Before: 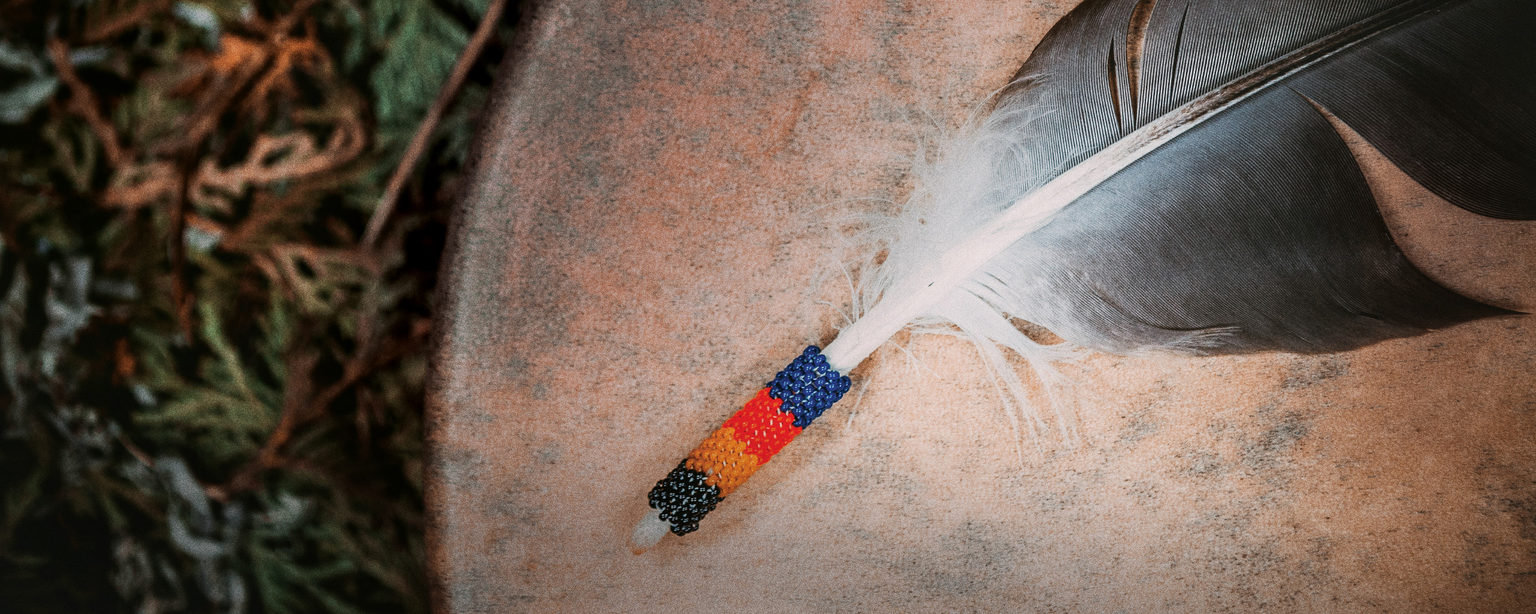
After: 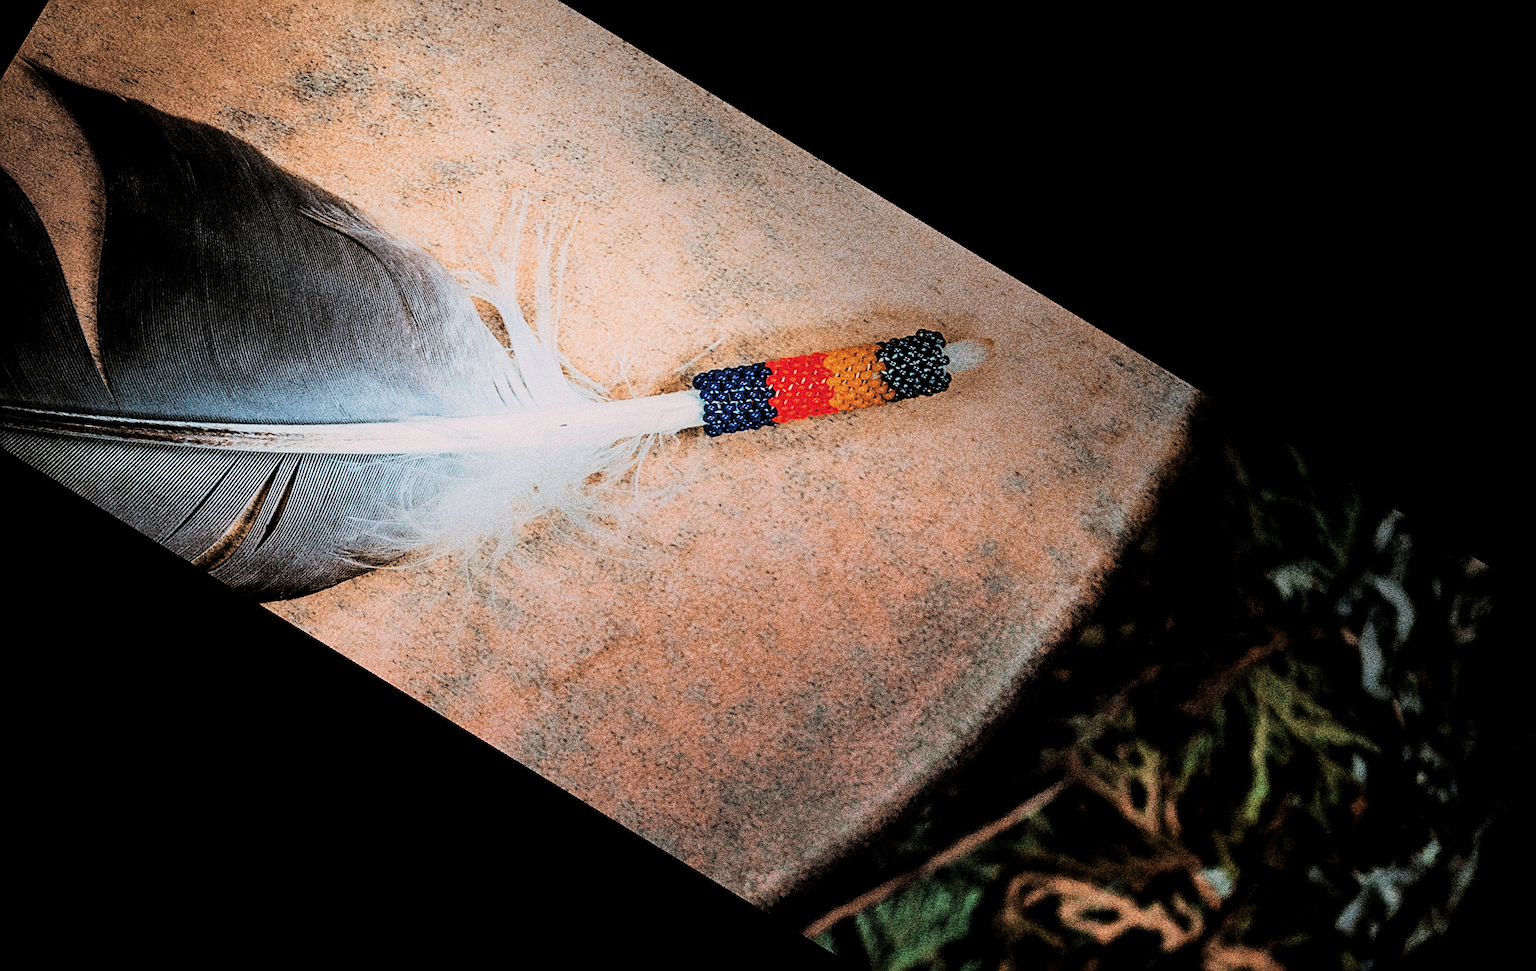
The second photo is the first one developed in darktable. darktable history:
sharpen: on, module defaults
velvia: strength 45%
crop and rotate: angle 148.68°, left 9.111%, top 15.603%, right 4.588%, bottom 17.041%
grain: coarseness 0.47 ISO
filmic rgb: black relative exposure -5 EV, white relative exposure 3.2 EV, hardness 3.42, contrast 1.2, highlights saturation mix -30%
white balance: red 0.986, blue 1.01
tone curve: curves: ch0 [(0.021, 0) (0.104, 0.052) (0.496, 0.526) (0.737, 0.783) (1, 1)], color space Lab, linked channels, preserve colors none
